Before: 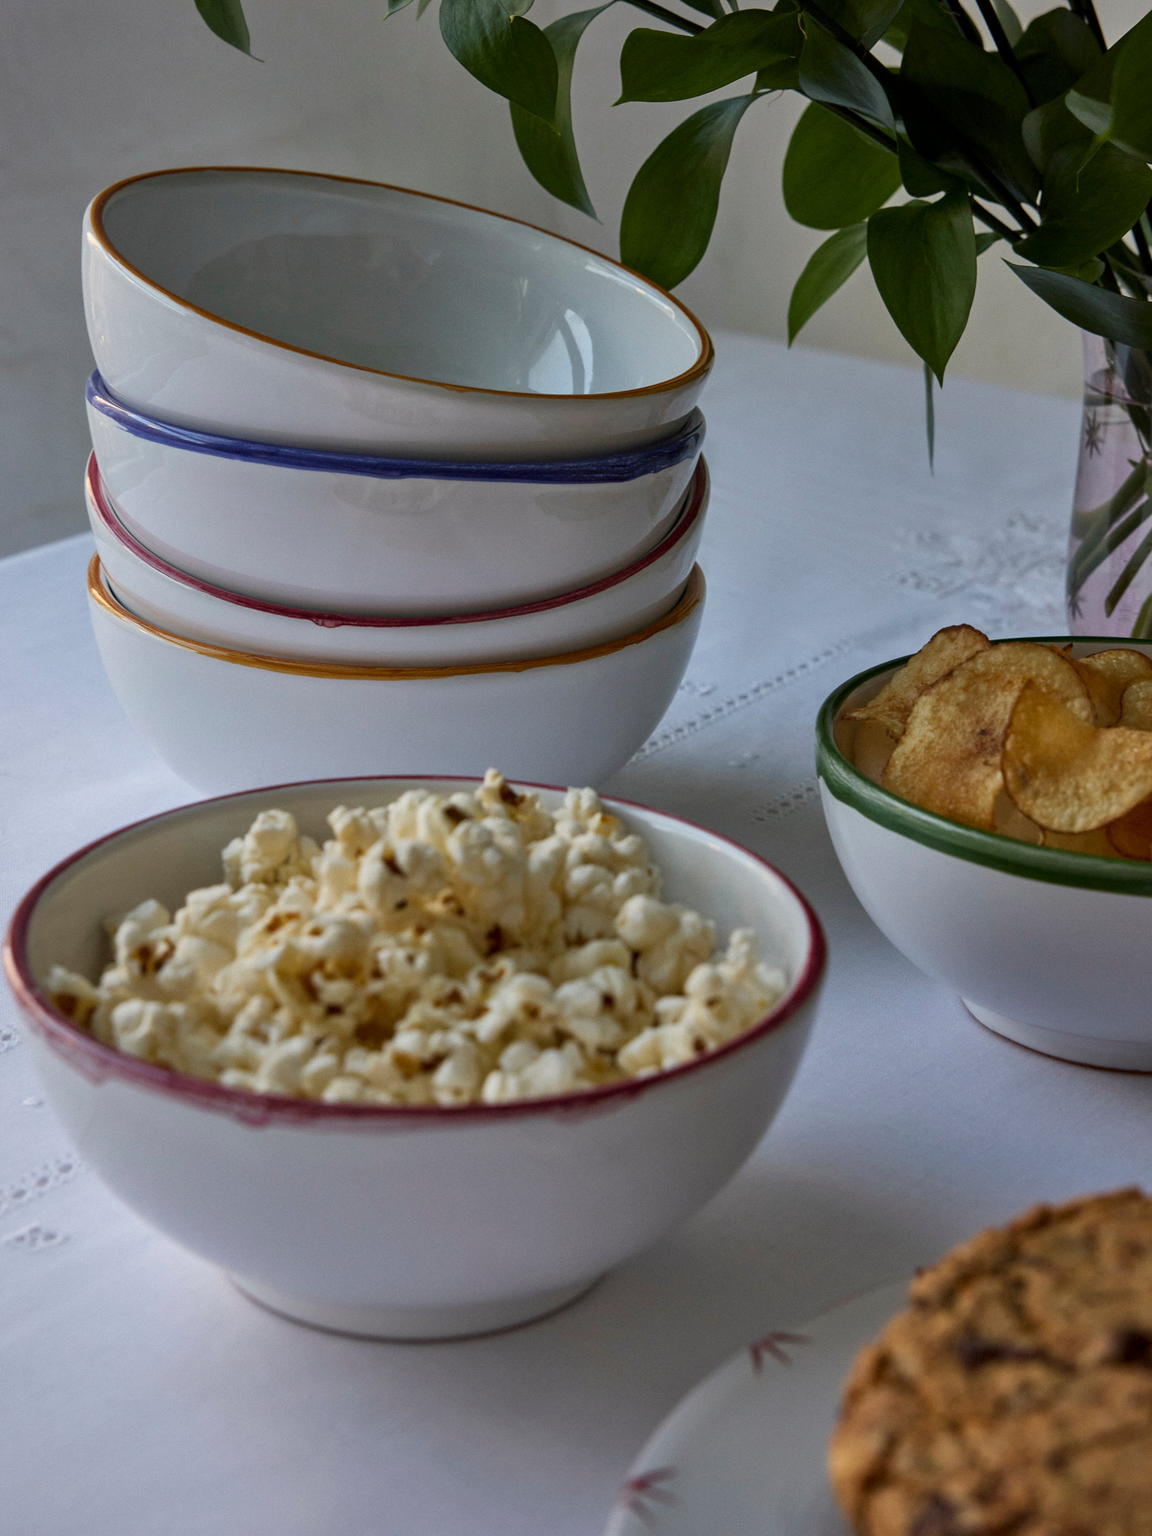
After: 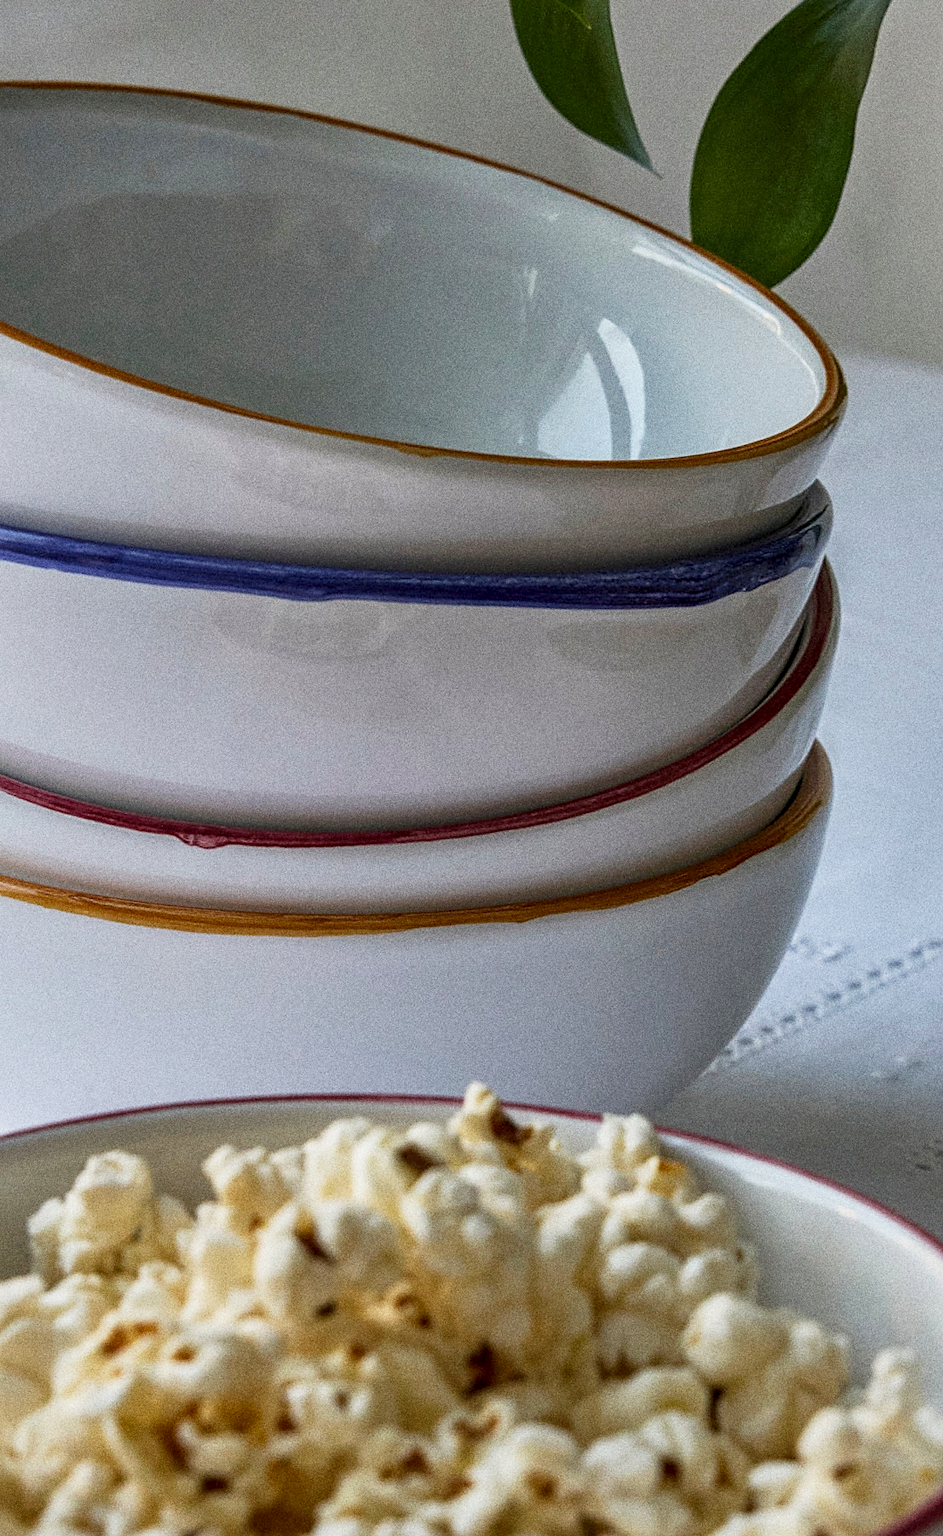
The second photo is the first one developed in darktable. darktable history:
base curve: curves: ch0 [(0, 0) (0.088, 0.125) (0.176, 0.251) (0.354, 0.501) (0.613, 0.749) (1, 0.877)], preserve colors none
crop: left 17.835%, top 7.675%, right 32.881%, bottom 32.213%
sharpen: on, module defaults
grain: coarseness 0.09 ISO, strength 40%
local contrast: on, module defaults
